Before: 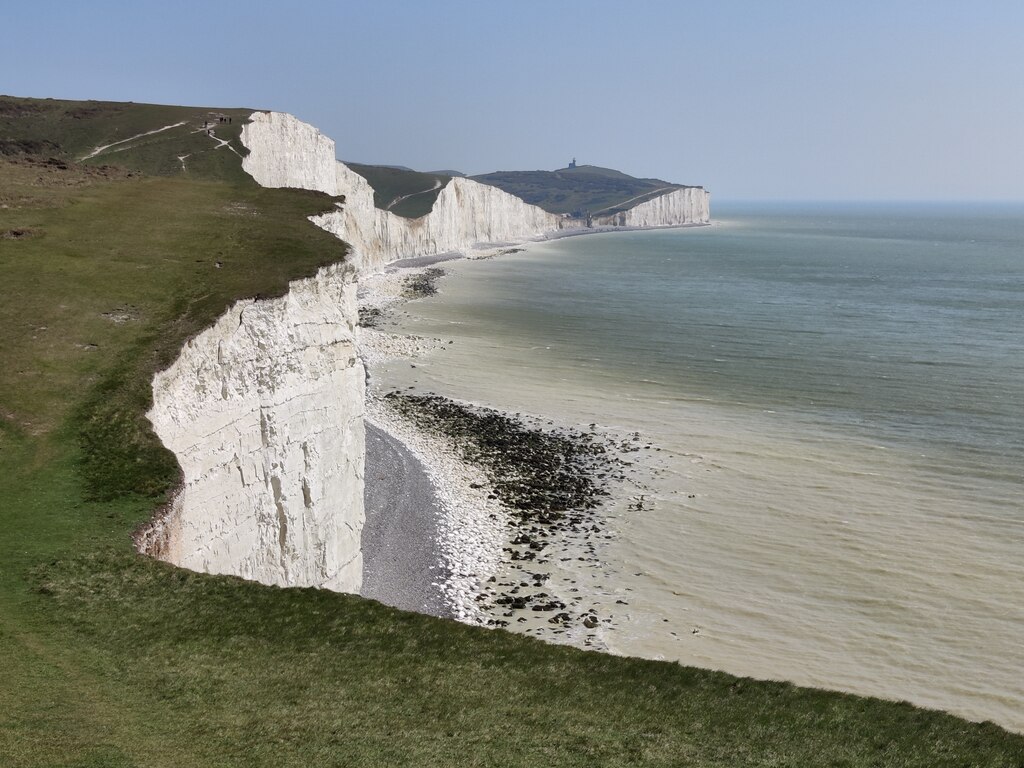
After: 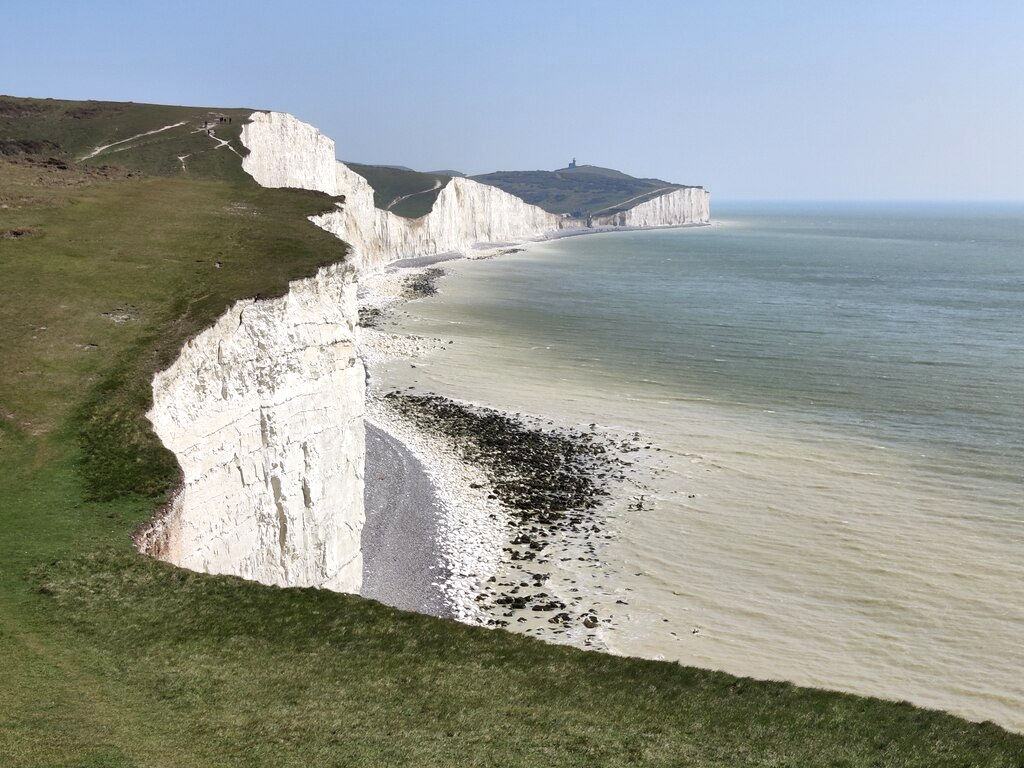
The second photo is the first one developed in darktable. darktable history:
exposure: exposure 0.203 EV, compensate highlight preservation false
levels: levels [0, 0.476, 0.951]
